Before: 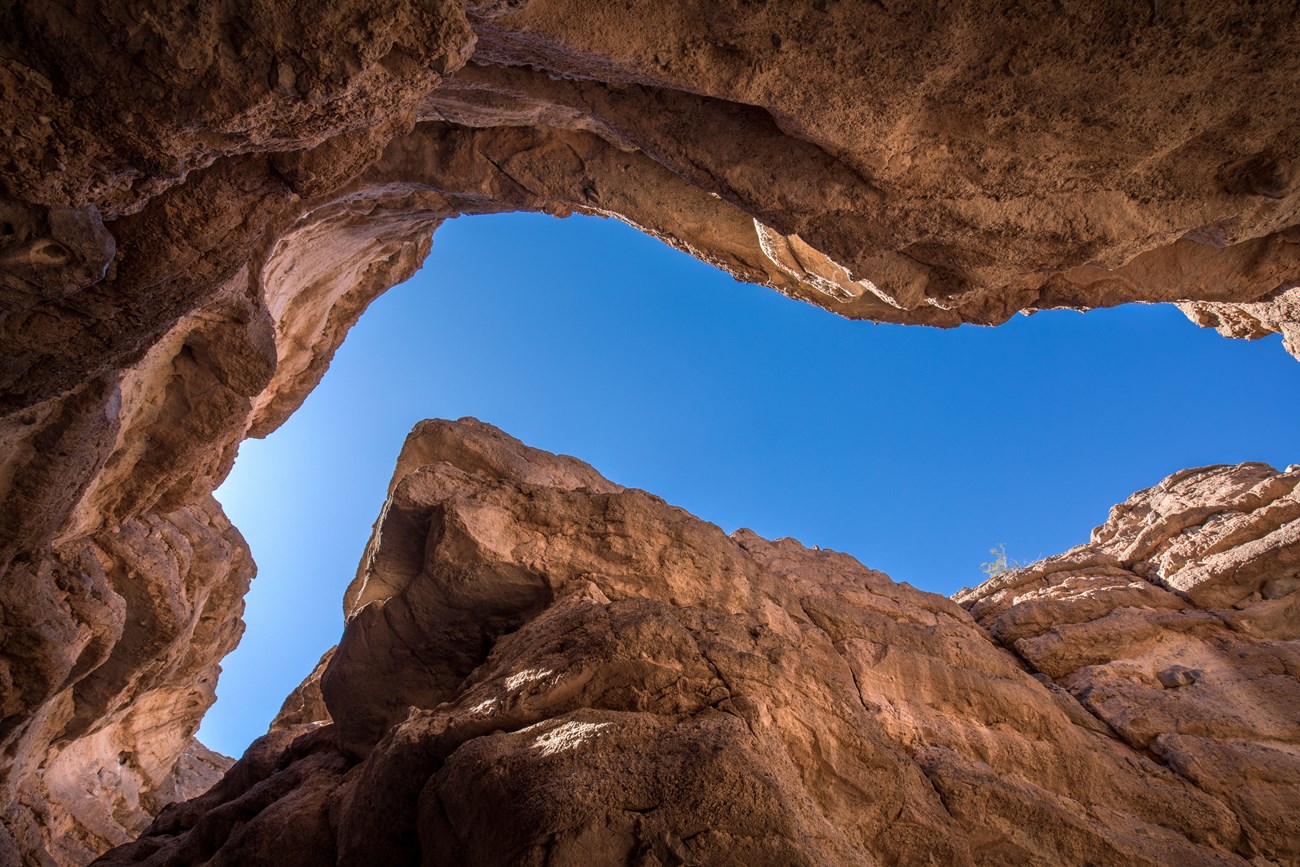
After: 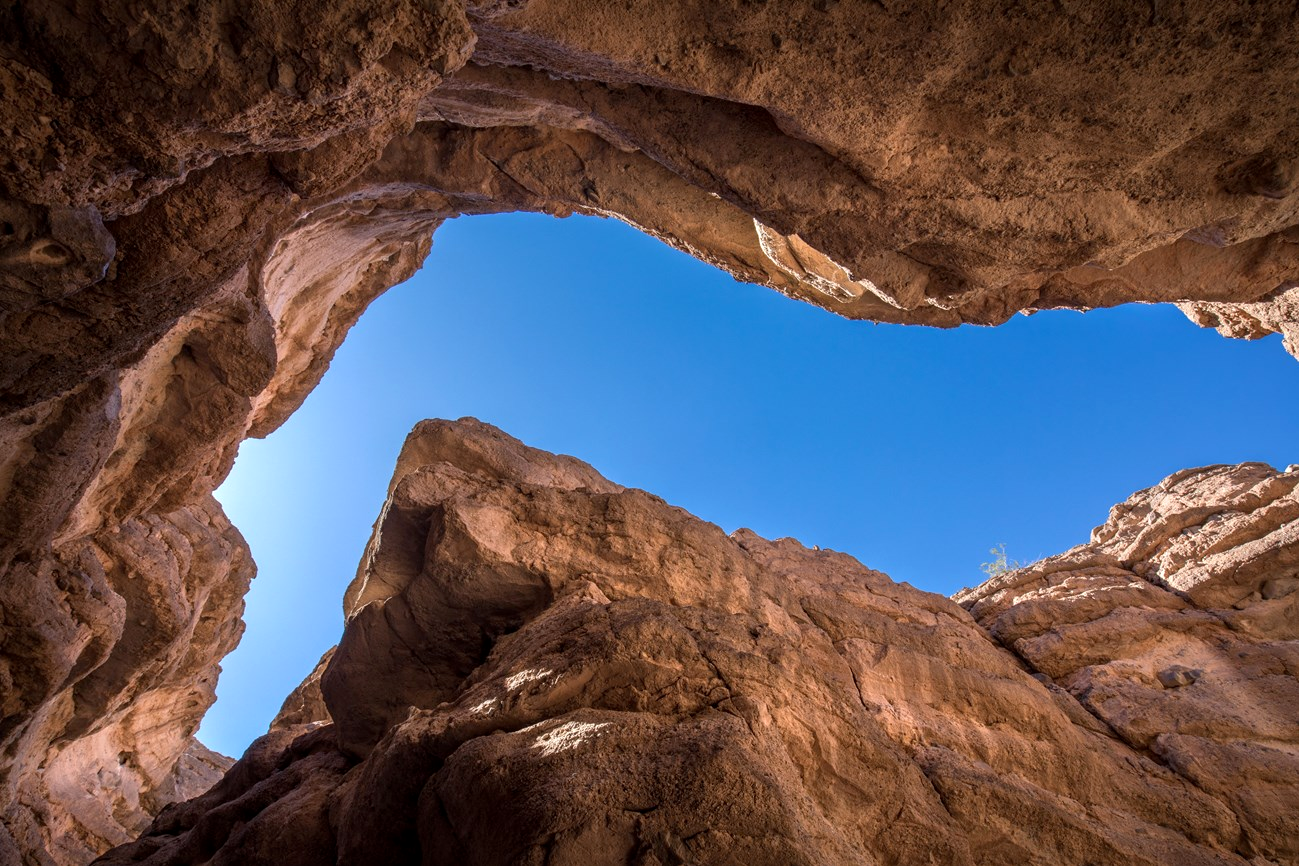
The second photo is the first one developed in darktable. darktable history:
exposure: black level correction 0.001, exposure 0.14 EV, compensate highlight preservation false
